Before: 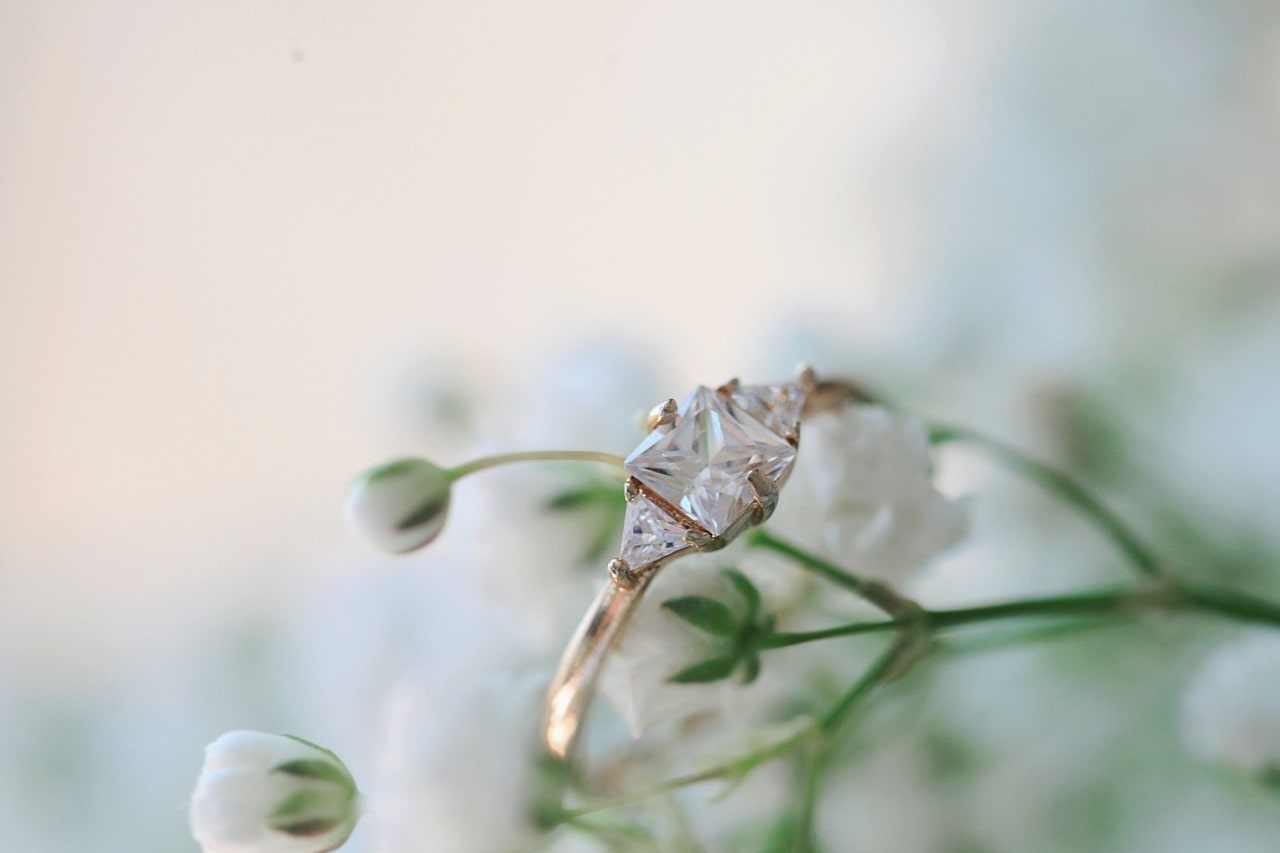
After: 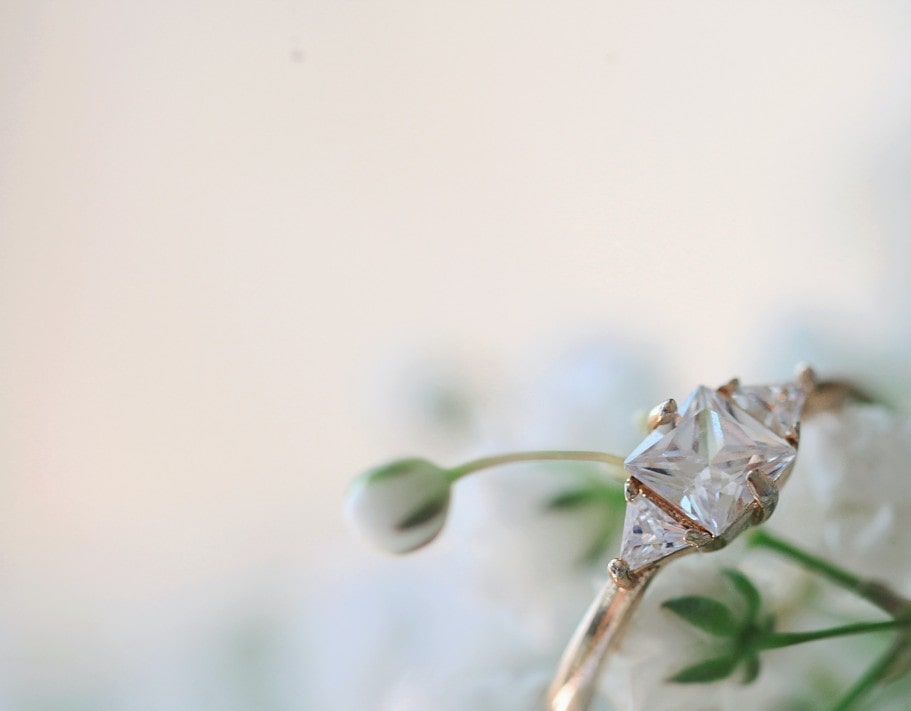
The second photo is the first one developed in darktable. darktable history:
crop: right 28.769%, bottom 16.599%
